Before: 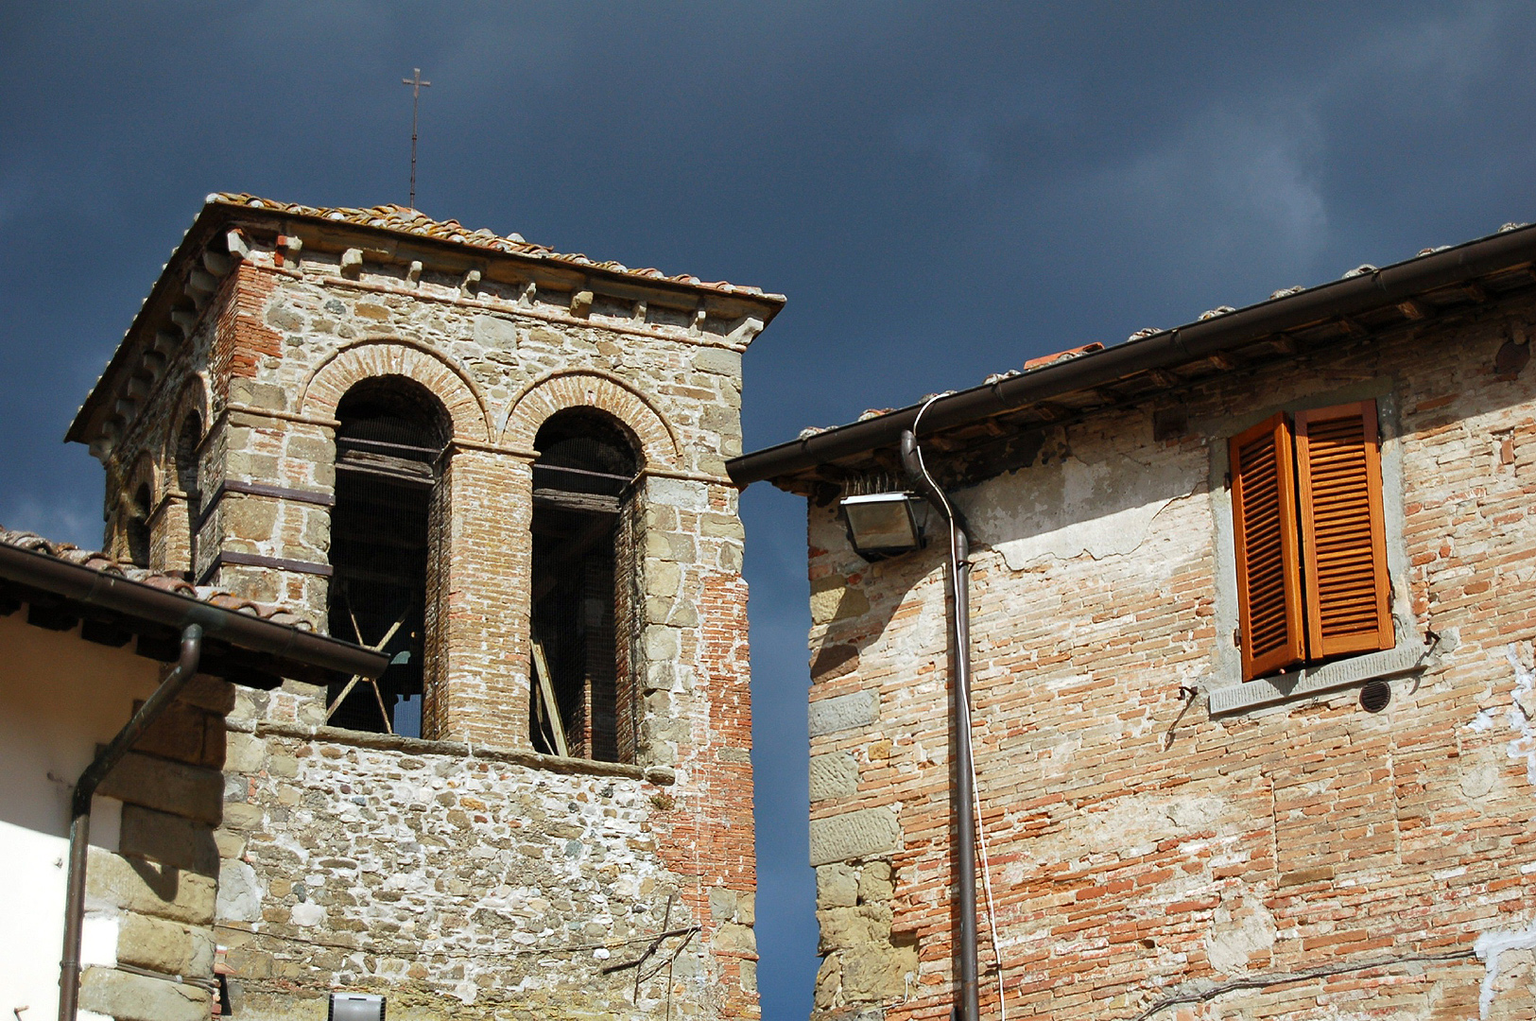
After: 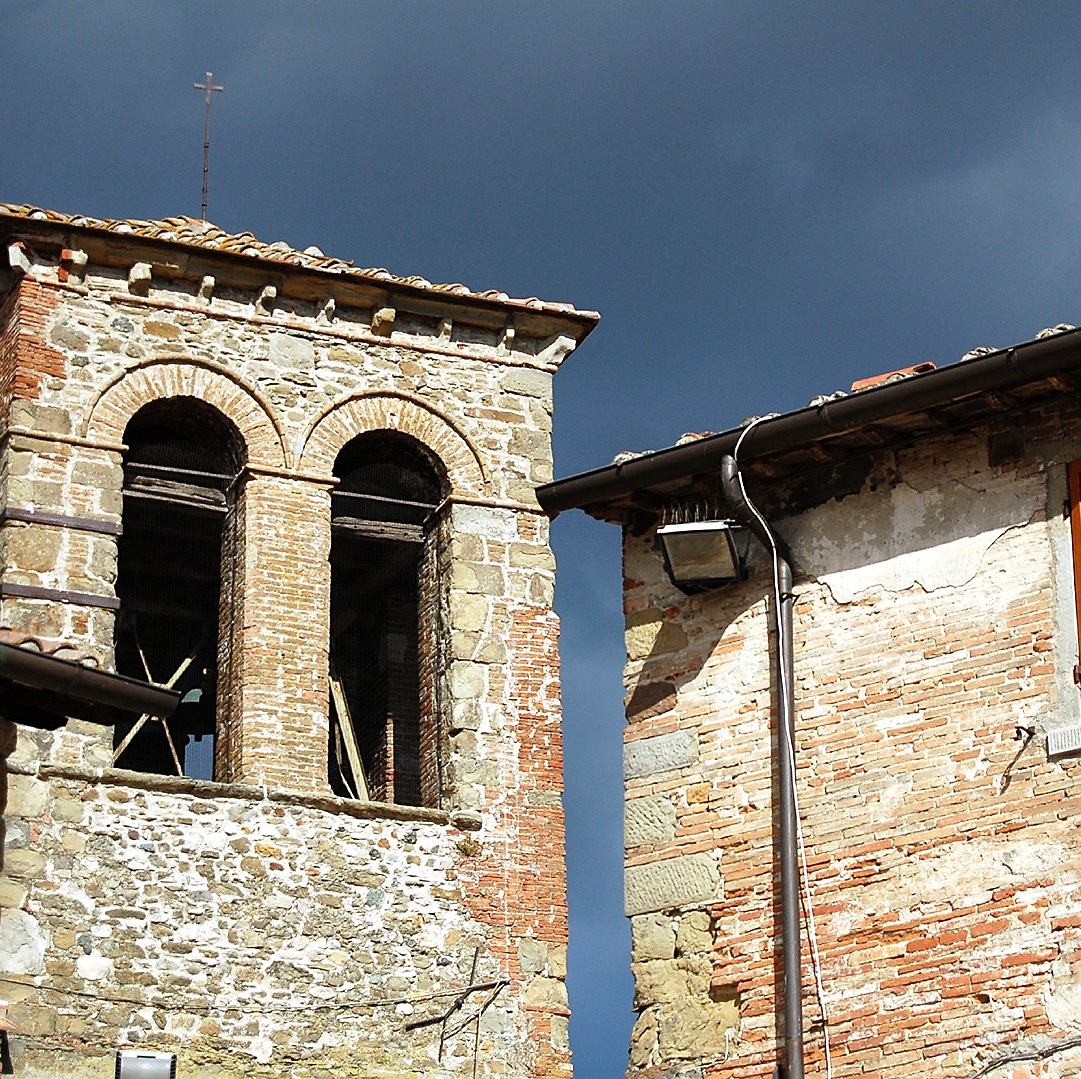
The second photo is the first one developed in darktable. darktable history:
sharpen: radius 1.831, amount 0.404, threshold 1.636
crop and rotate: left 14.33%, right 19.098%
tone equalizer: -8 EV -0.438 EV, -7 EV -0.392 EV, -6 EV -0.349 EV, -5 EV -0.243 EV, -3 EV 0.203 EV, -2 EV 0.348 EV, -1 EV 0.387 EV, +0 EV 0.413 EV
